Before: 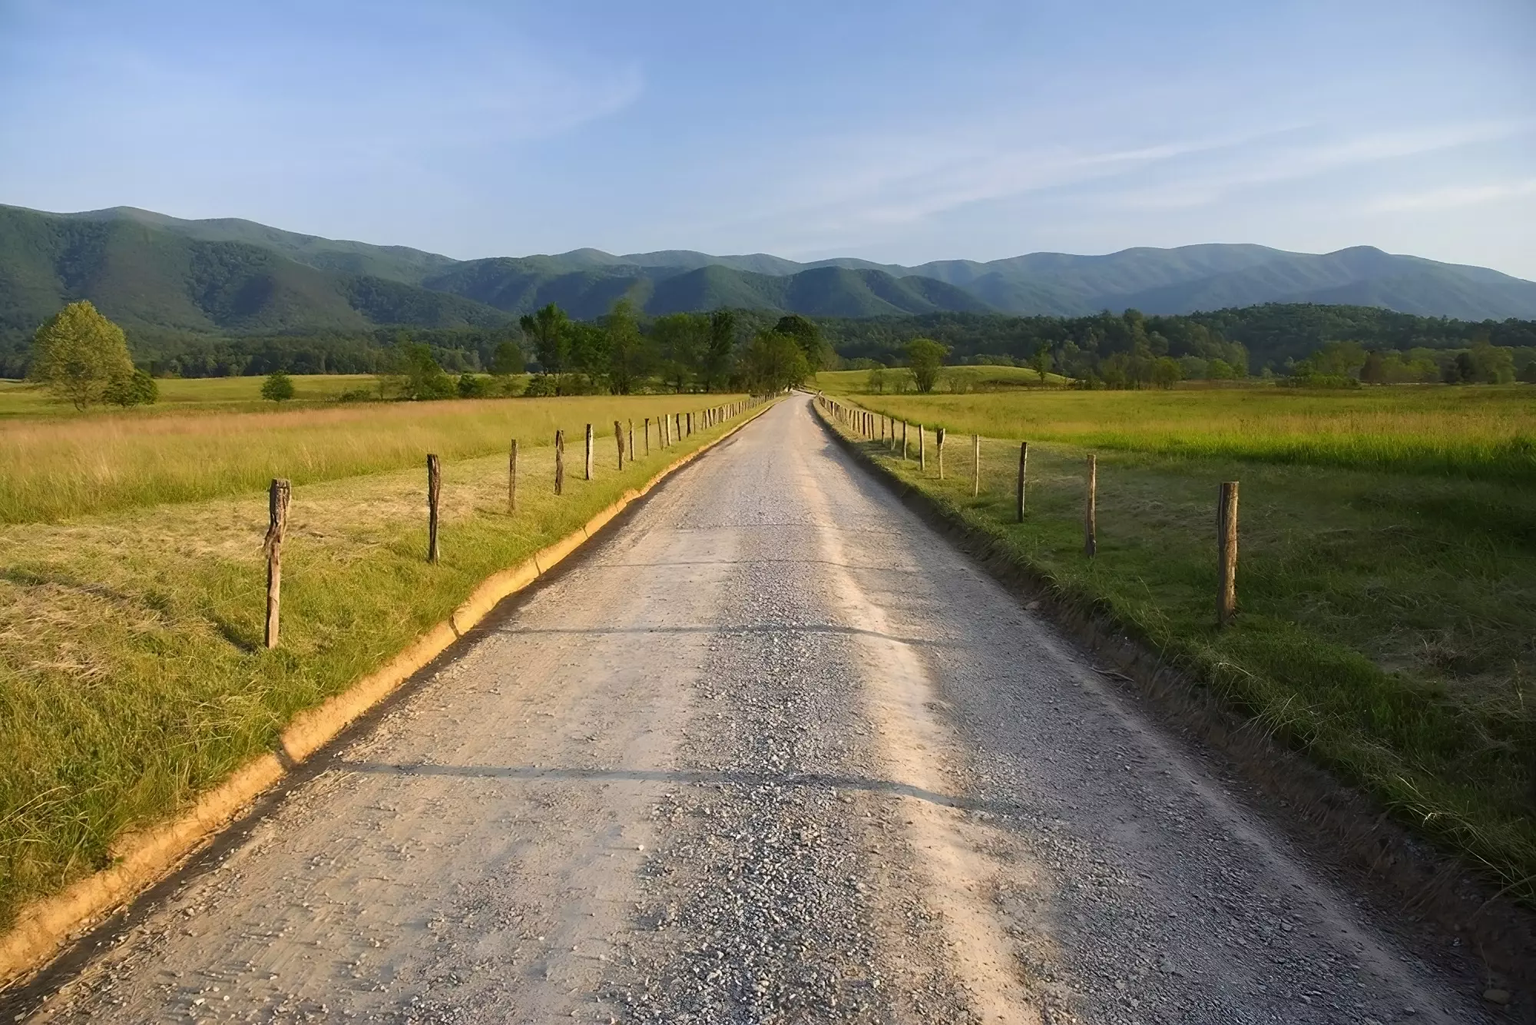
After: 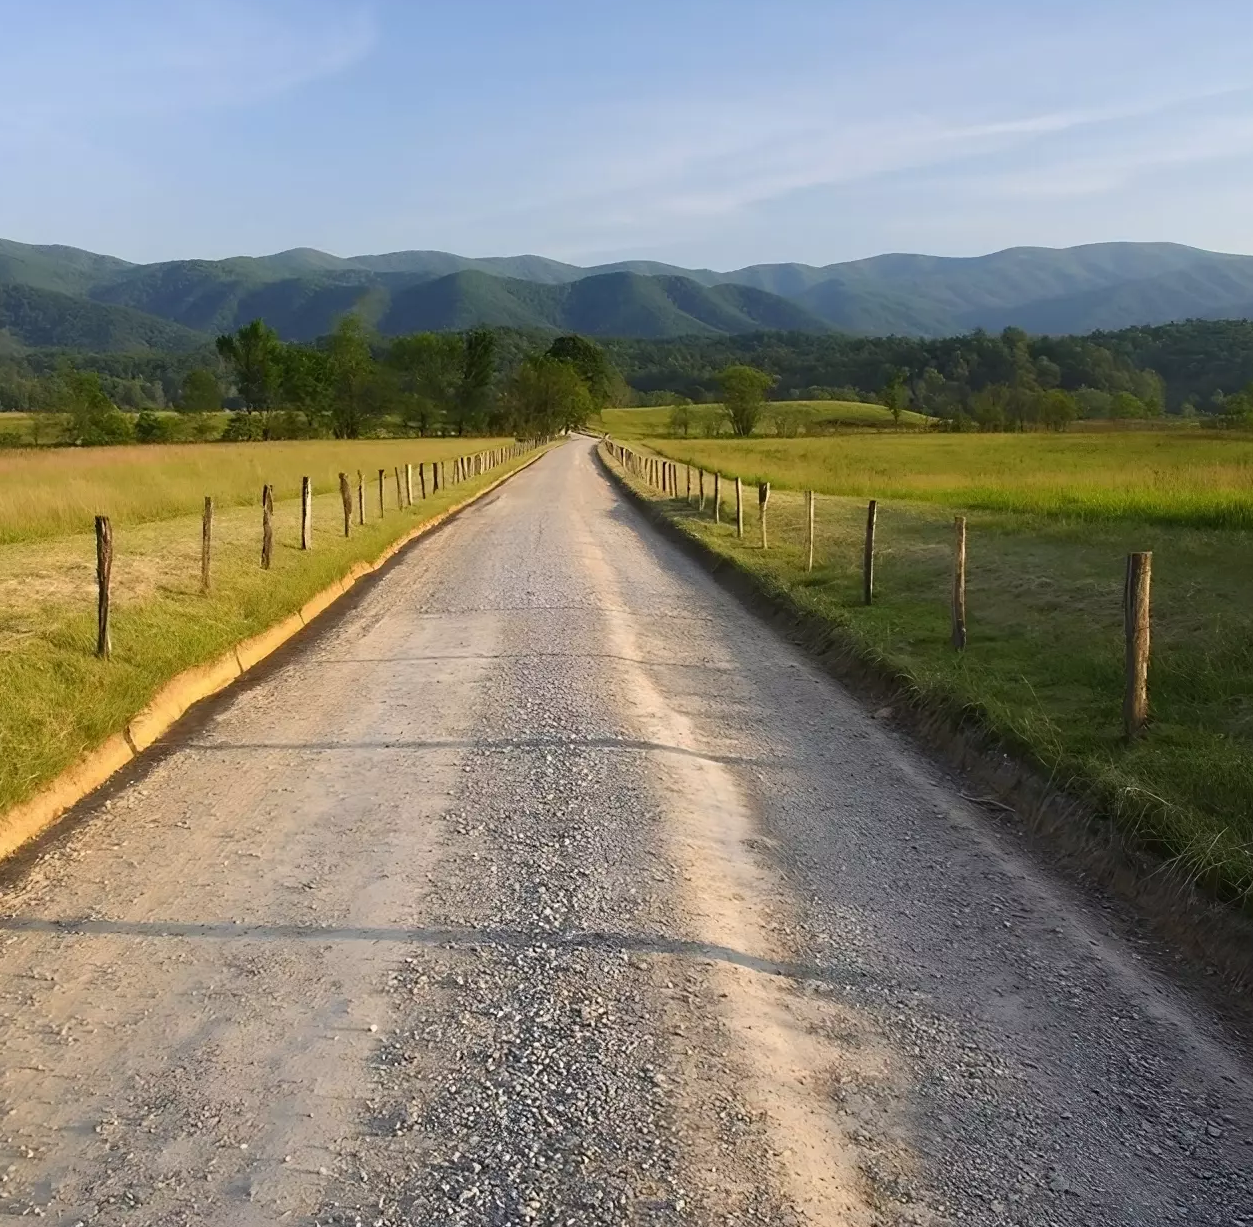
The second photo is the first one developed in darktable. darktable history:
crop and rotate: left 23.092%, top 5.637%, right 14.247%, bottom 2.349%
